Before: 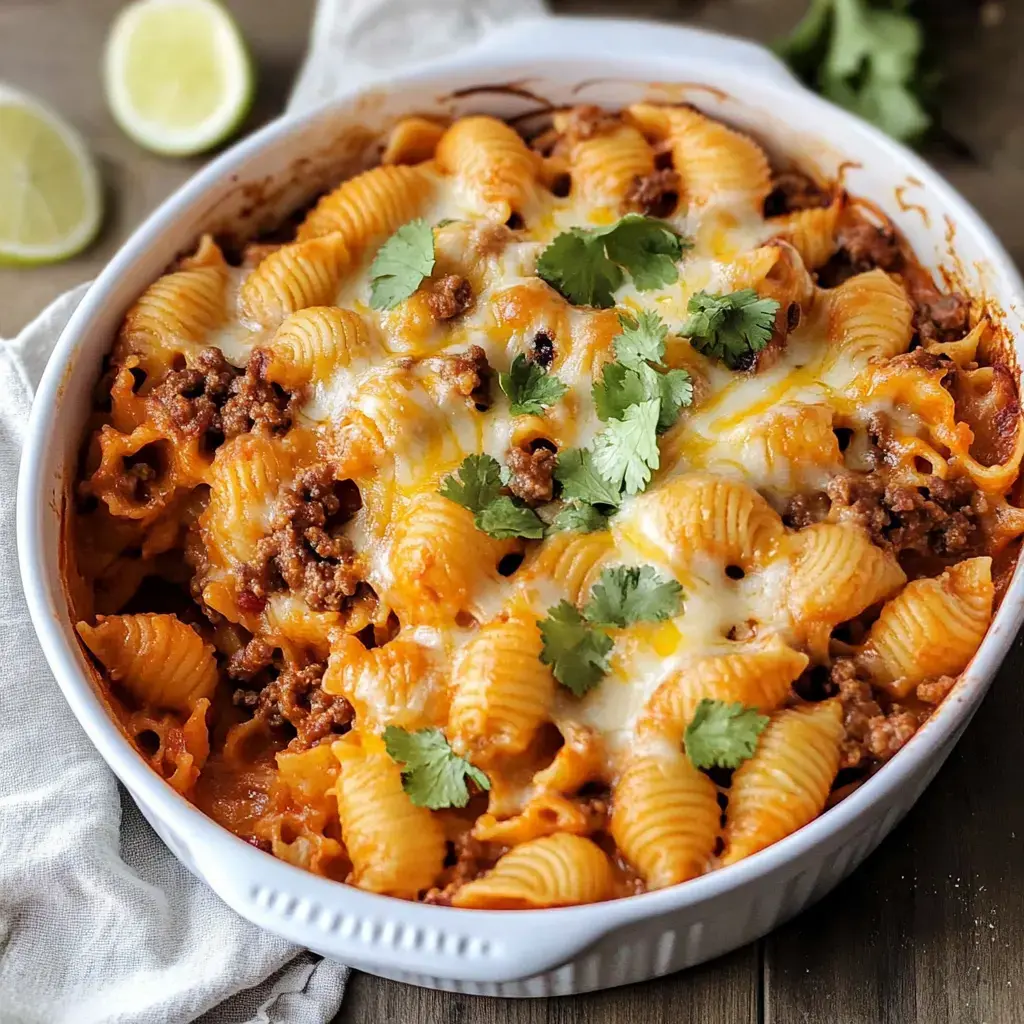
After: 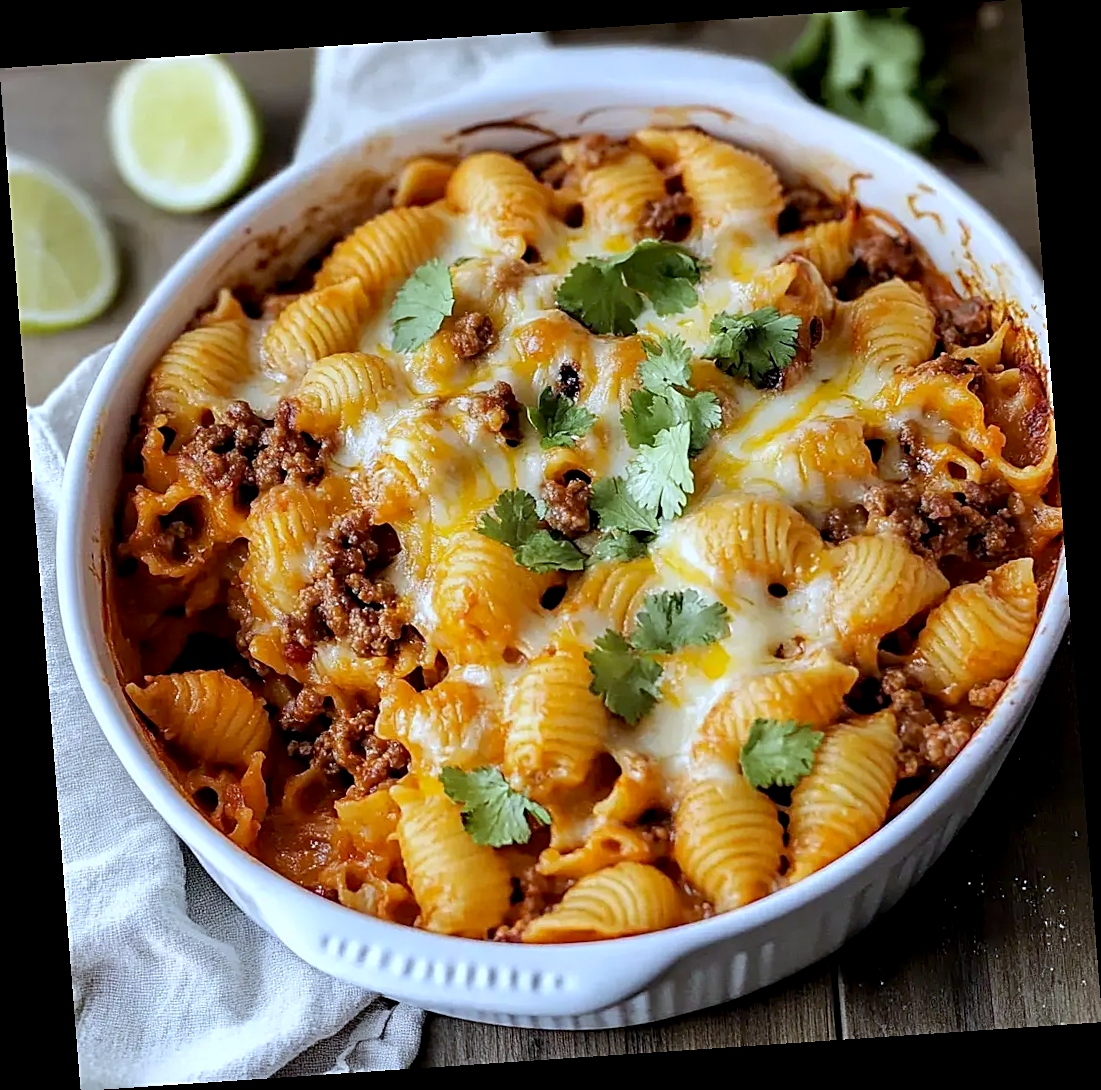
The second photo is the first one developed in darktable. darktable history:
exposure: black level correction 0.005, exposure 0.001 EV, compensate highlight preservation false
white balance: red 0.924, blue 1.095
sharpen: on, module defaults
rotate and perspective: rotation -4.2°, shear 0.006, automatic cropping off
